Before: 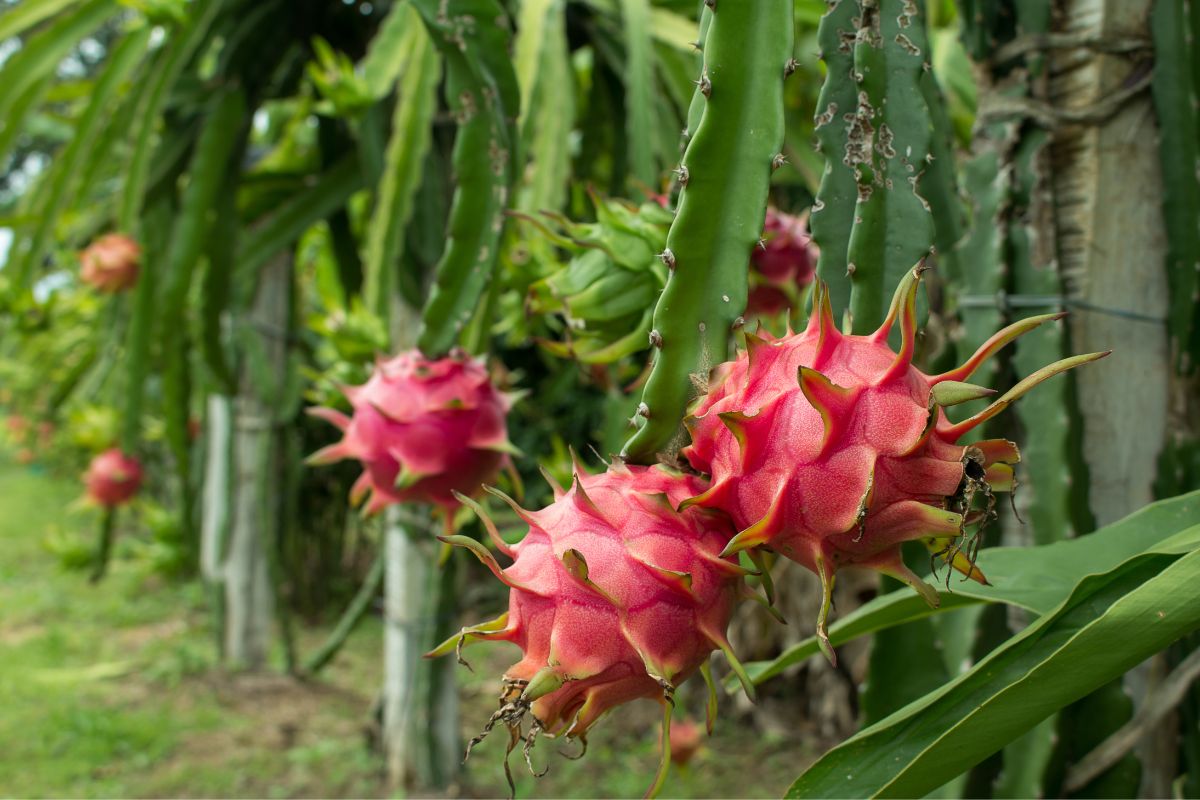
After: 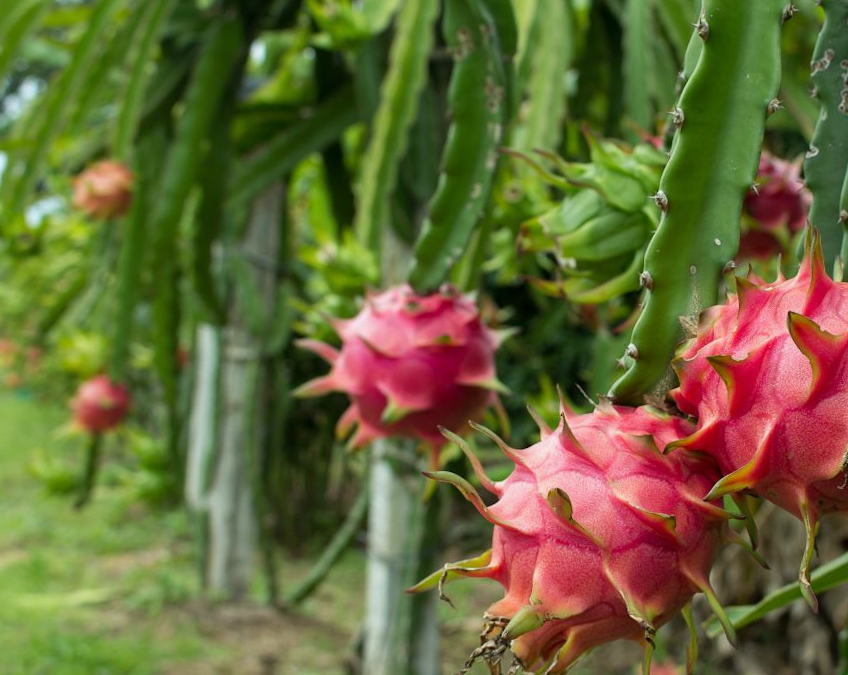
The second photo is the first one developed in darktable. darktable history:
rotate and perspective: rotation 1.57°, crop left 0.018, crop right 0.982, crop top 0.039, crop bottom 0.961
crop: top 5.803%, right 27.864%, bottom 5.804%
white balance: red 0.98, blue 1.034
